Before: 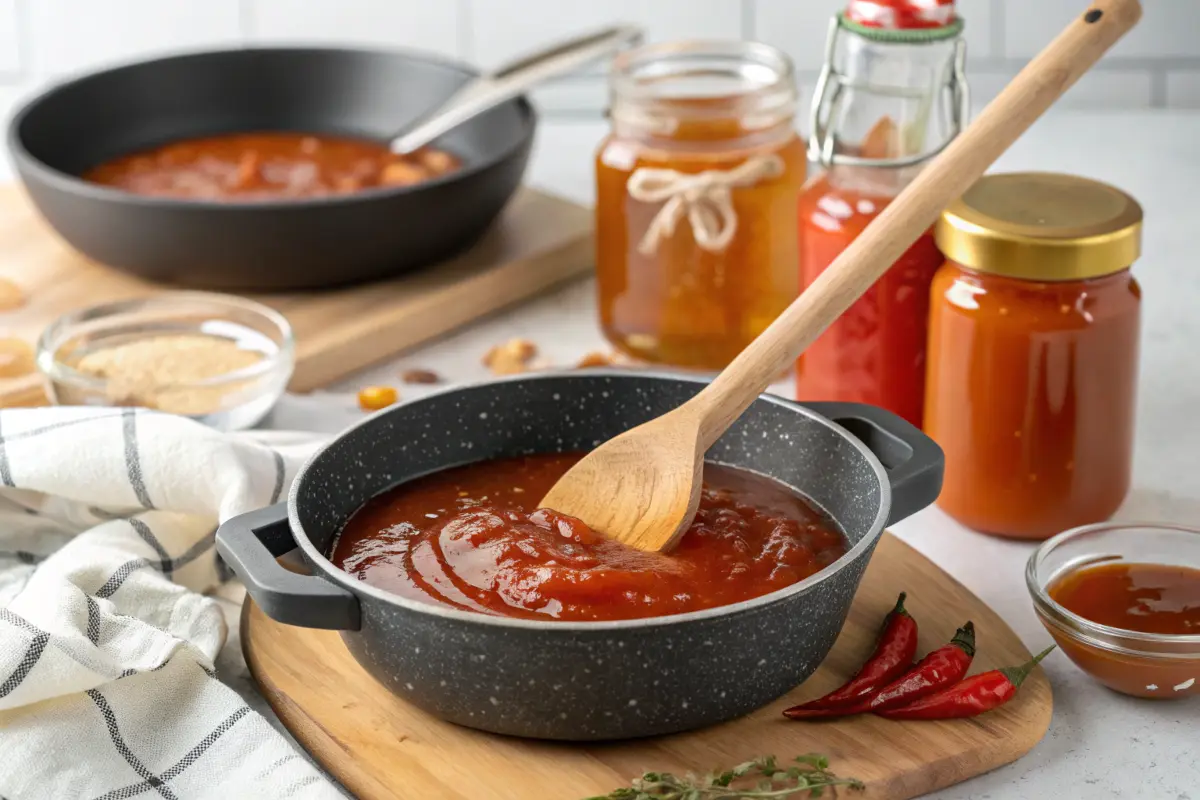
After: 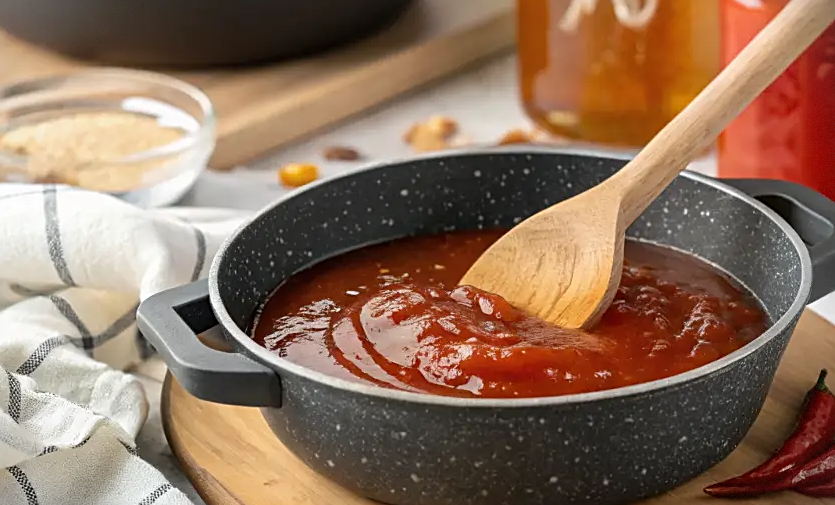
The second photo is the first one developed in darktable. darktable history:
crop: left 6.584%, top 27.902%, right 23.799%, bottom 8.86%
sharpen: on, module defaults
vignetting: fall-off start 97.17%, width/height ratio 1.186, dithering 8-bit output, unbound false
